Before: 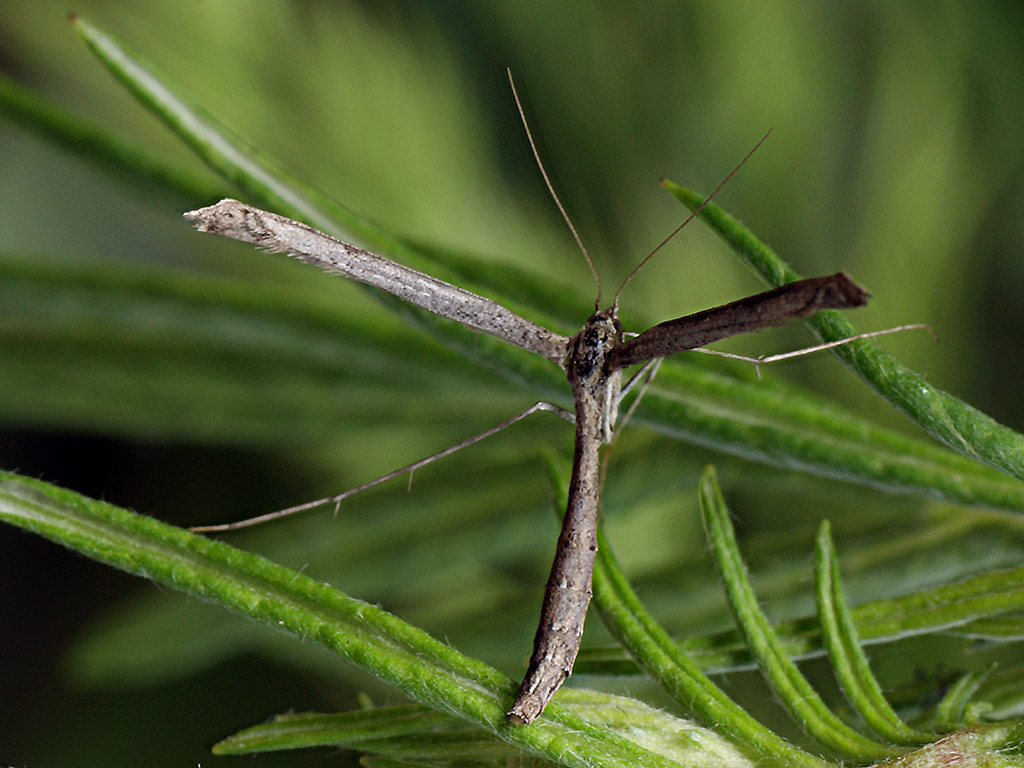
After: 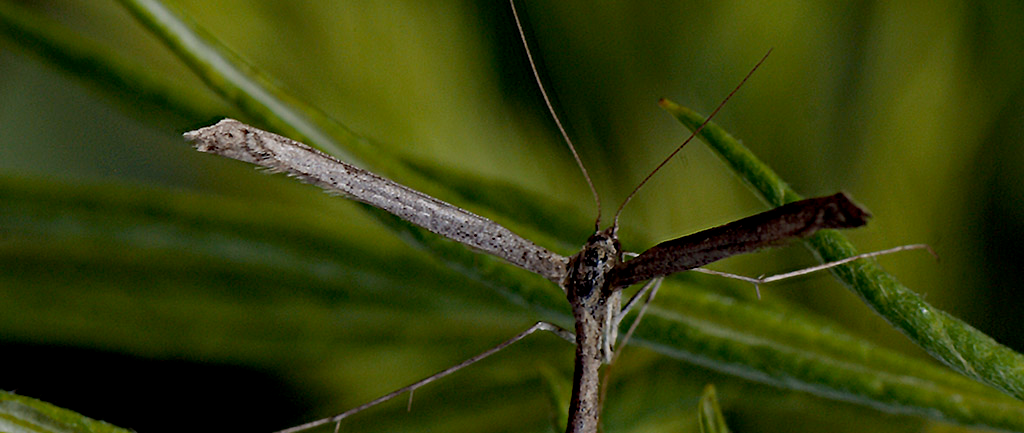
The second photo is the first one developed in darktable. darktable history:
haze removal: strength 0.502, distance 0.426, adaptive false
crop and rotate: top 10.543%, bottom 33.062%
exposure: black level correction 0.009, exposure -0.629 EV, compensate highlight preservation false
color zones: curves: ch1 [(0, 0.455) (0.063, 0.455) (0.286, 0.495) (0.429, 0.5) (0.571, 0.5) (0.714, 0.5) (0.857, 0.5) (1, 0.455)]; ch2 [(0, 0.532) (0.063, 0.521) (0.233, 0.447) (0.429, 0.489) (0.571, 0.5) (0.714, 0.5) (0.857, 0.5) (1, 0.532)]
